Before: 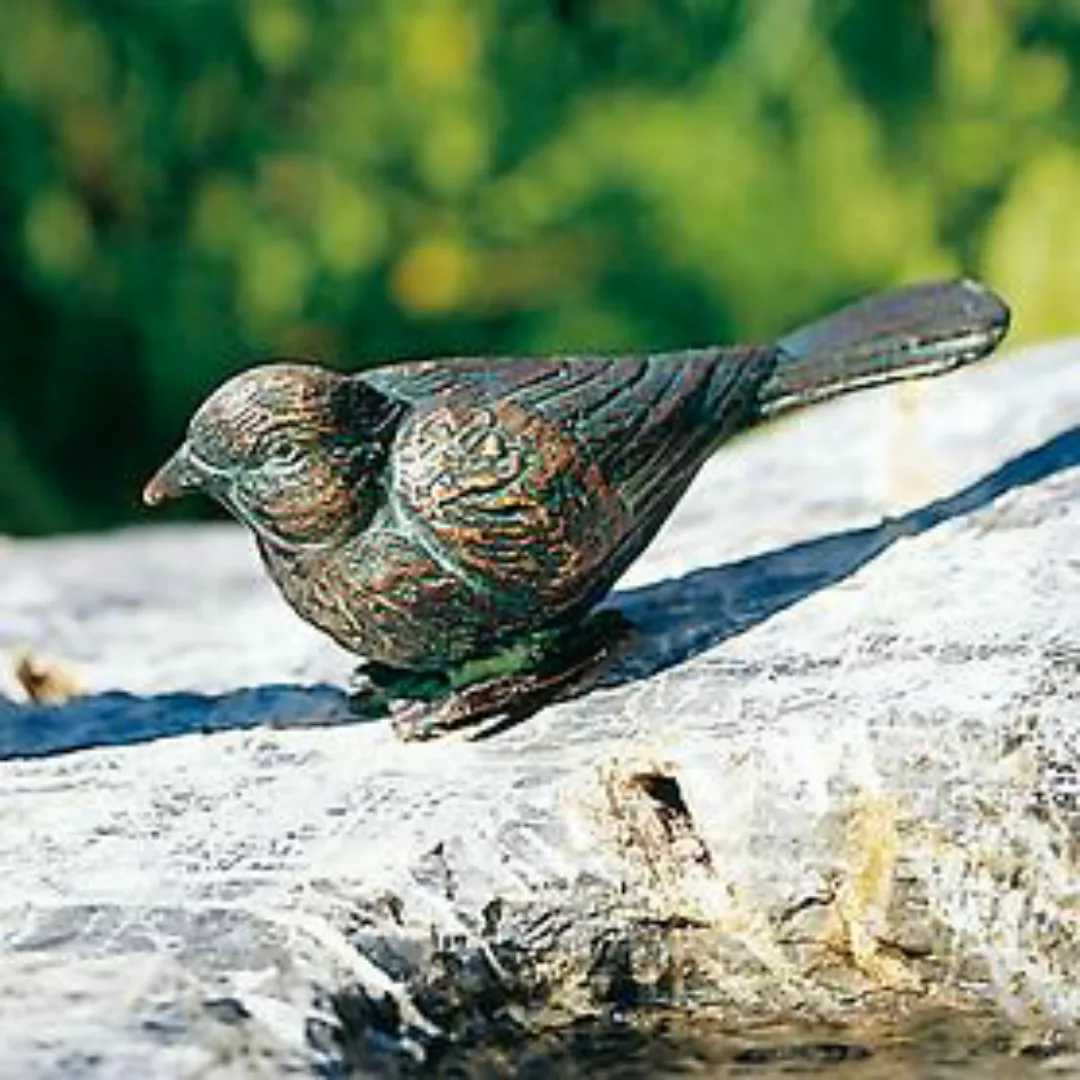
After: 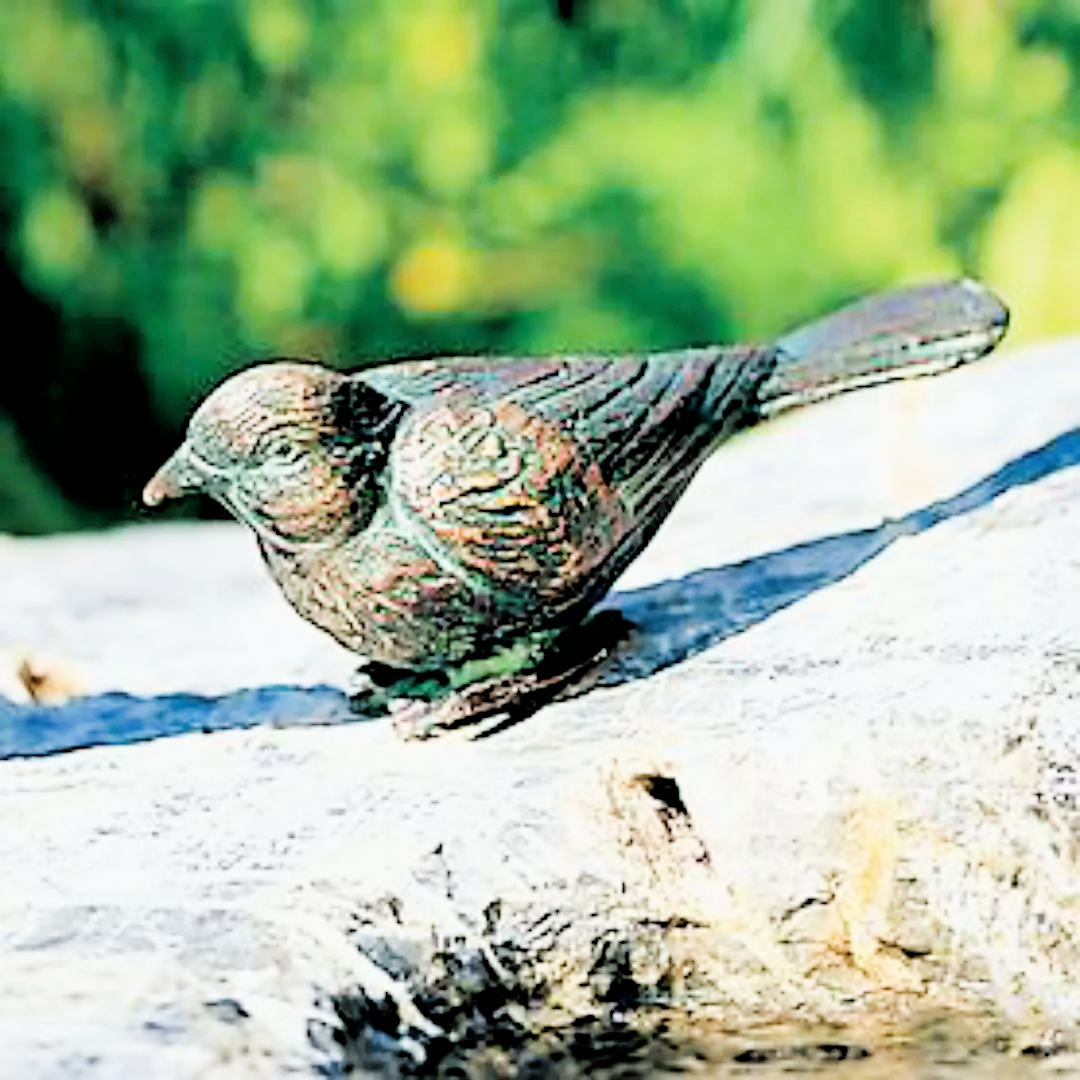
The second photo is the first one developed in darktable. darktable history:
exposure: black level correction 0, exposure 1.491 EV, compensate highlight preservation false
filmic rgb: black relative exposure -2.7 EV, white relative exposure 4.56 EV, hardness 1.76, contrast 1.267
